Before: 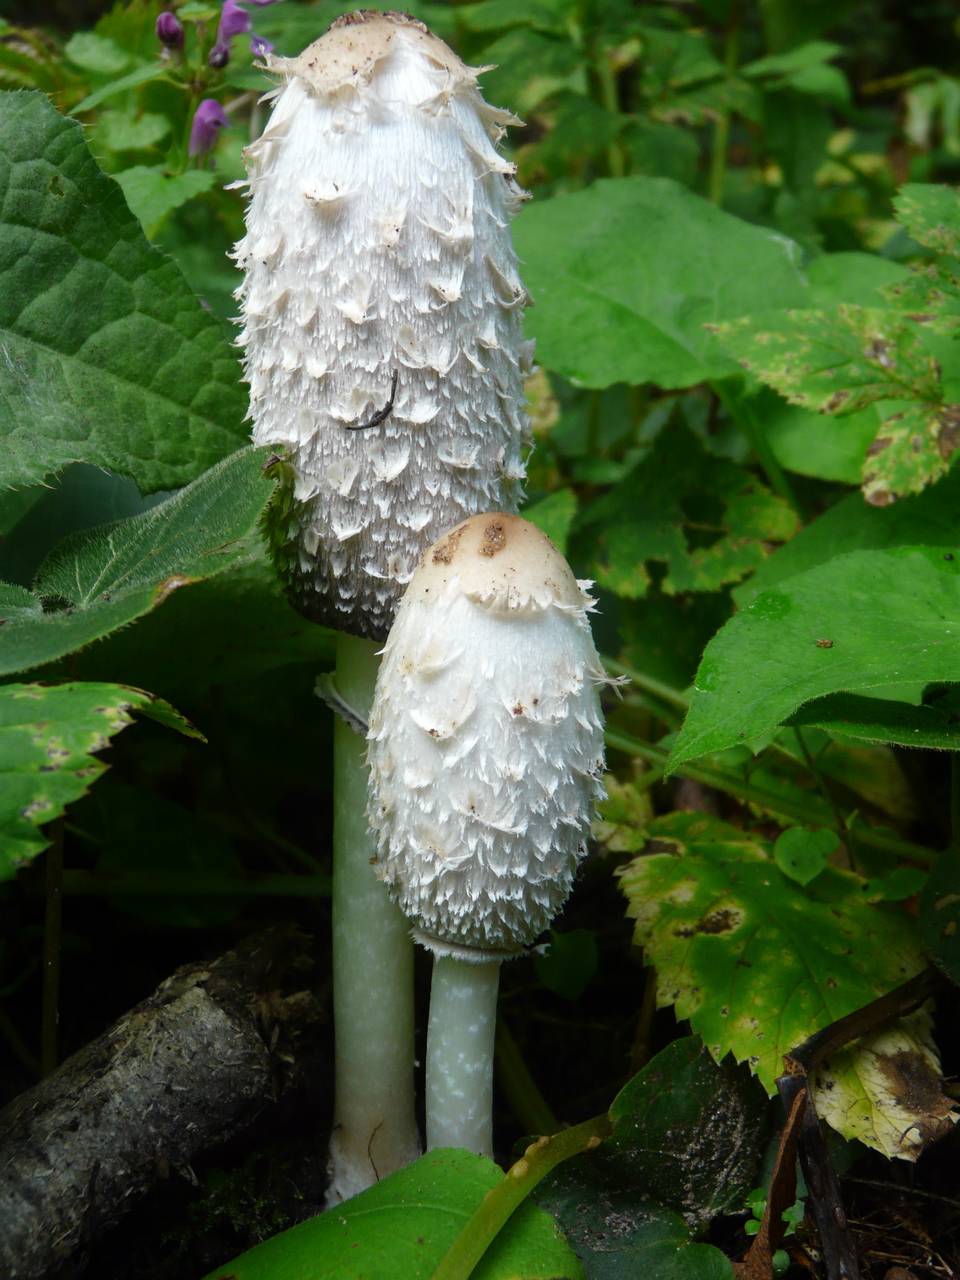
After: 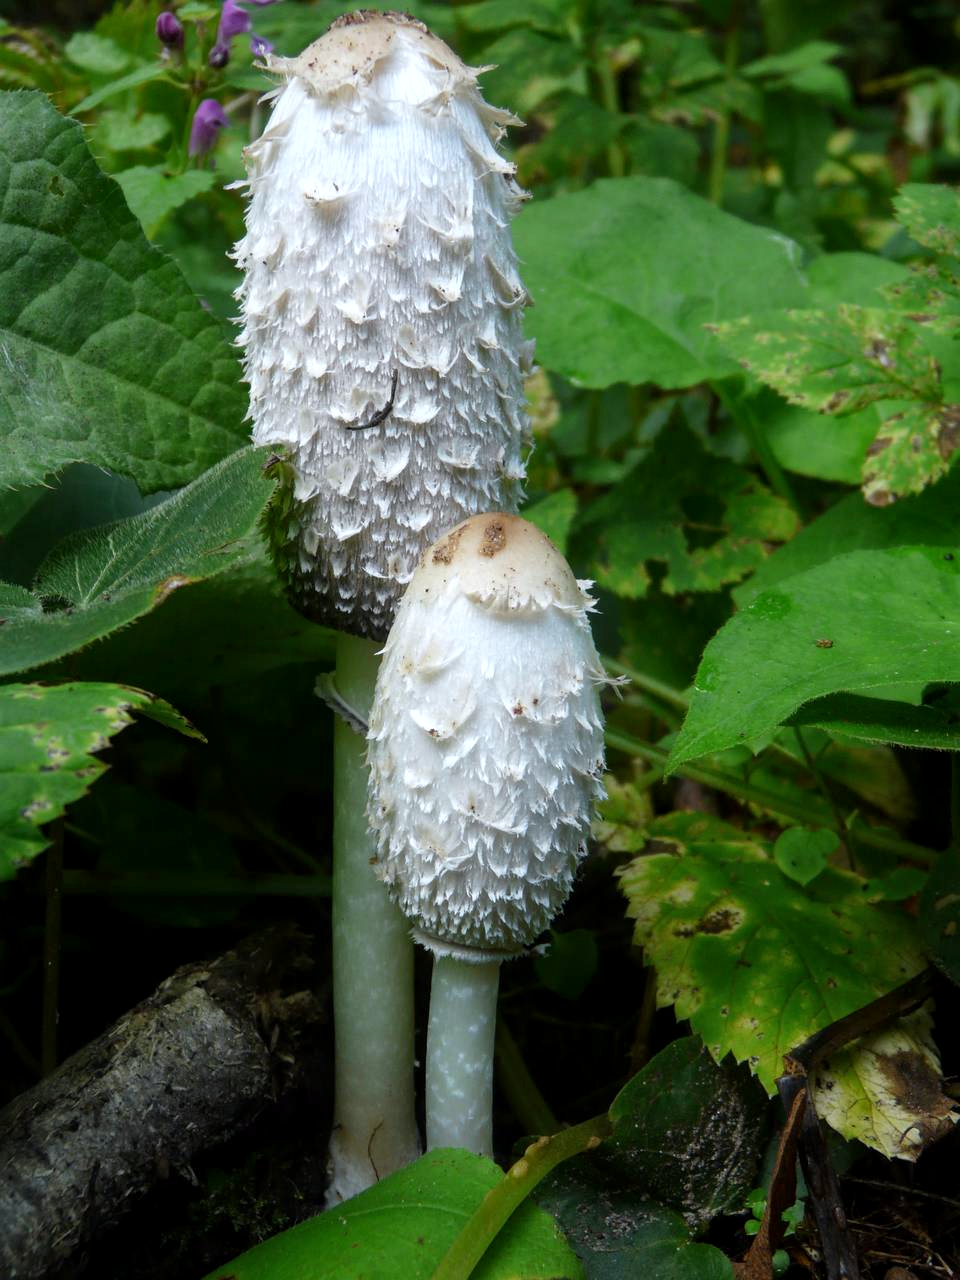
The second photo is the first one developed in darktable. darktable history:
local contrast: highlights 100%, shadows 100%, detail 120%, midtone range 0.2
white balance: red 0.974, blue 1.044
